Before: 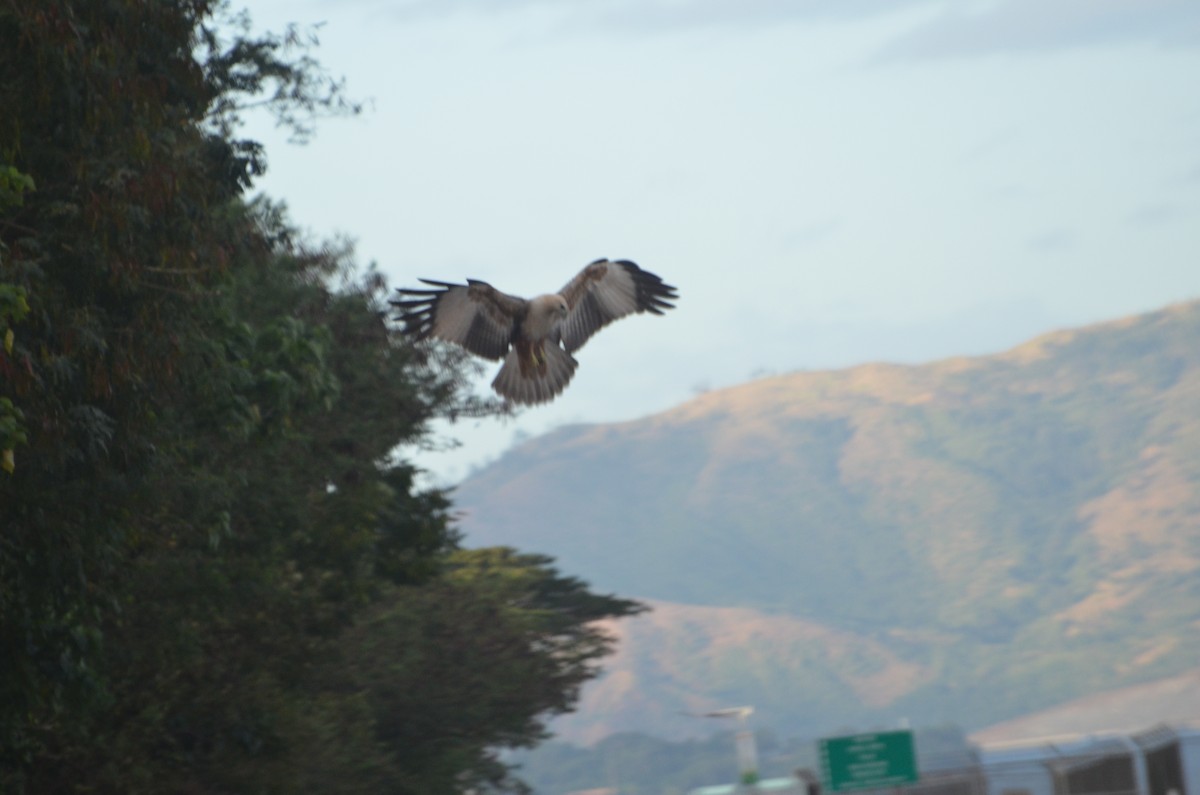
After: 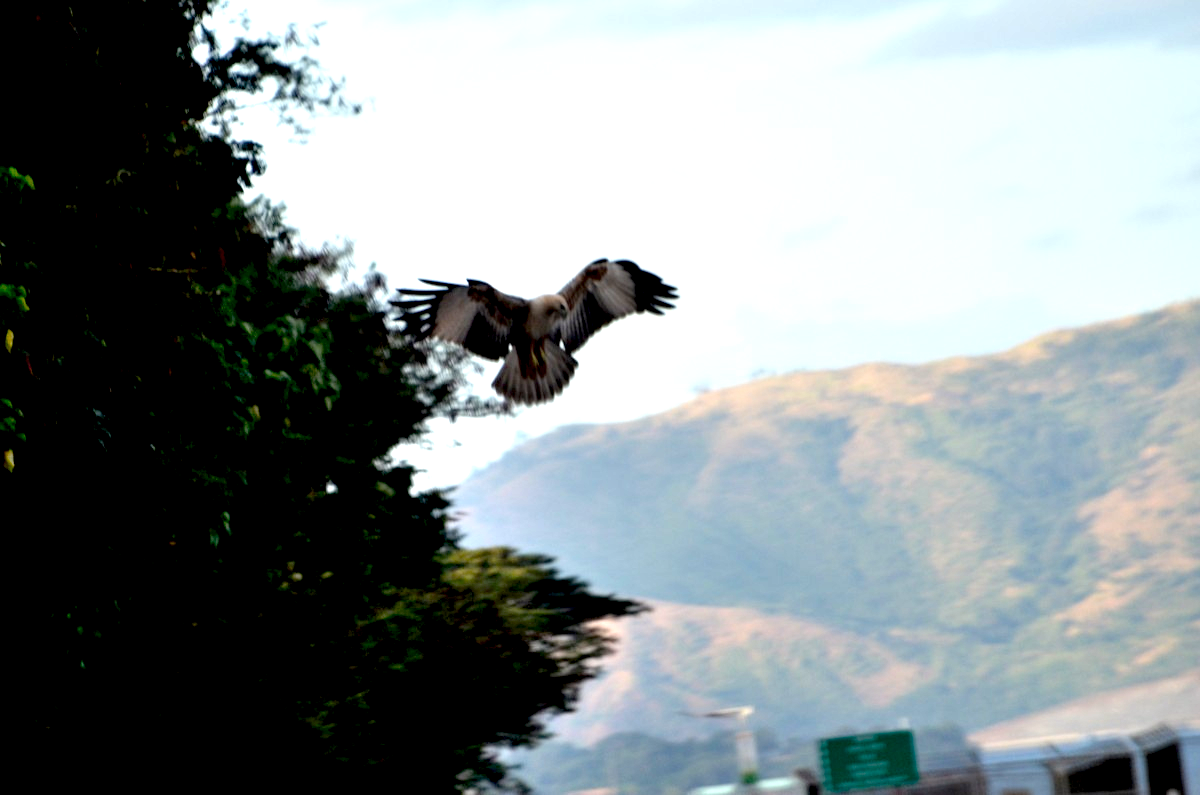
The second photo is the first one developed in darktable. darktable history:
exposure: black level correction 0.04, exposure 0.499 EV, compensate exposure bias true, compensate highlight preservation false
contrast equalizer: y [[0.6 ×6], [0.55 ×6], [0 ×6], [0 ×6], [0 ×6]]
